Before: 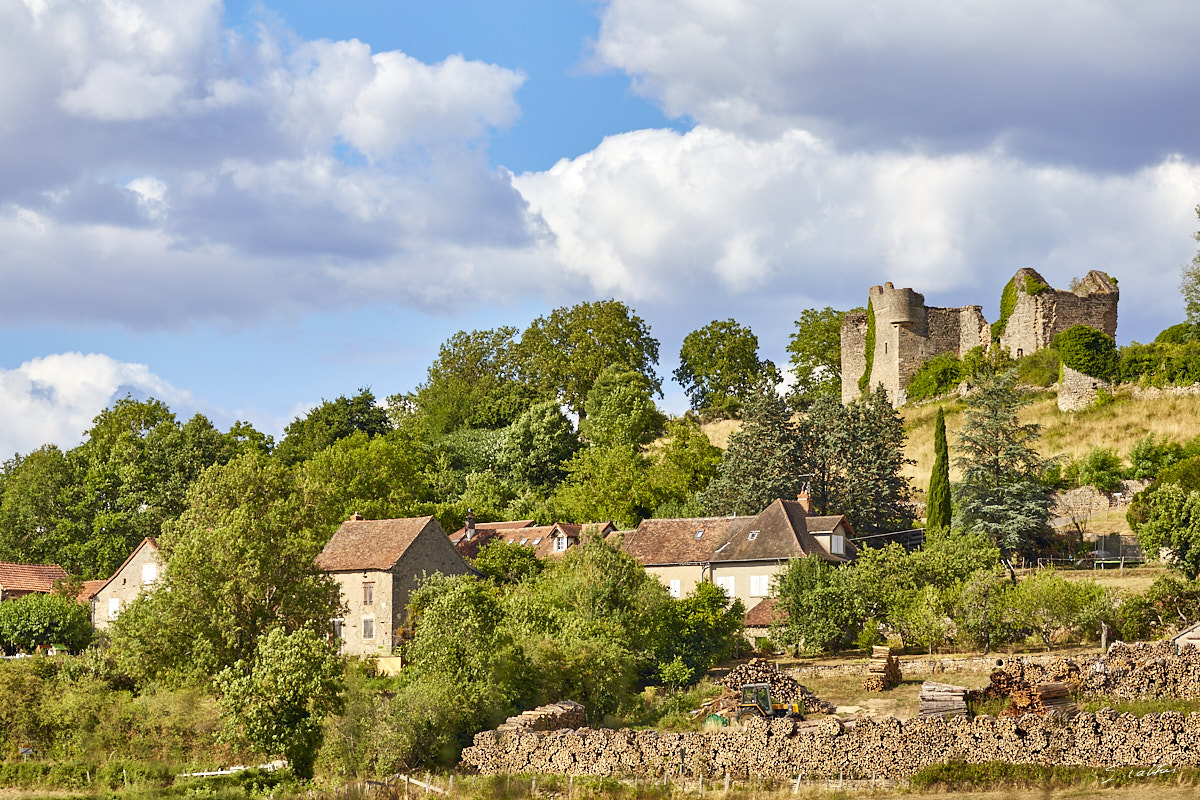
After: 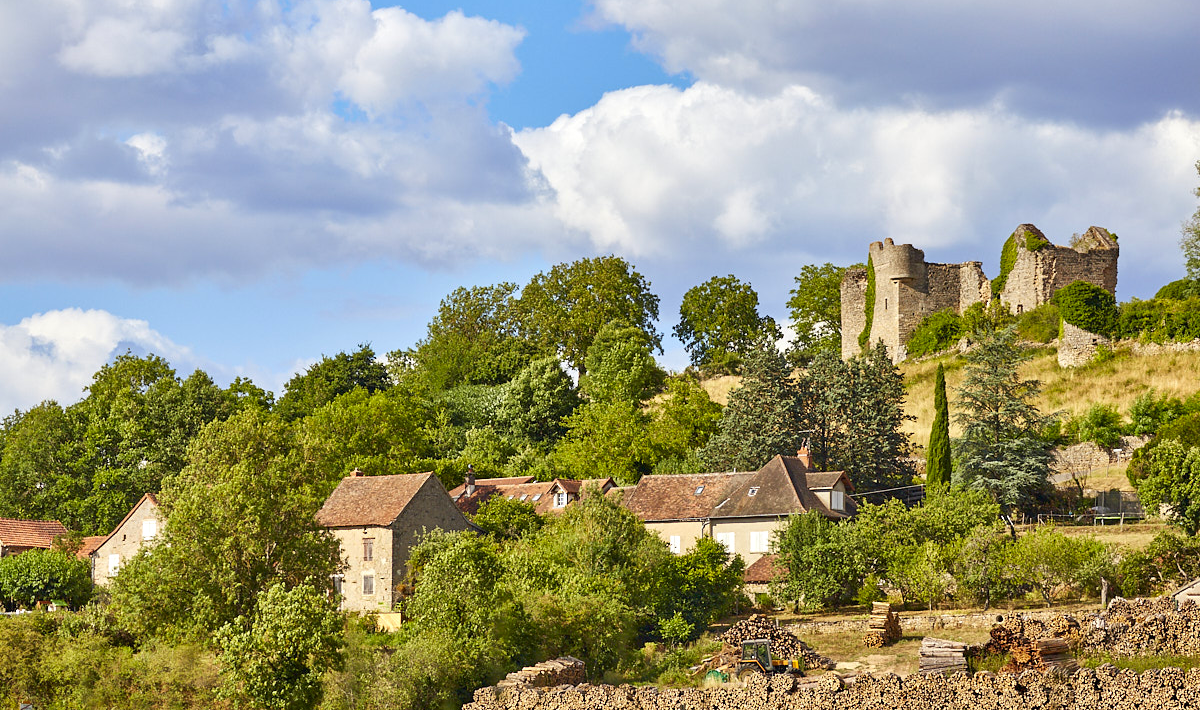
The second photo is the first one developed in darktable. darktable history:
crop and rotate: top 5.609%, bottom 5.609%
tone equalizer: on, module defaults
color correction: saturation 1.11
